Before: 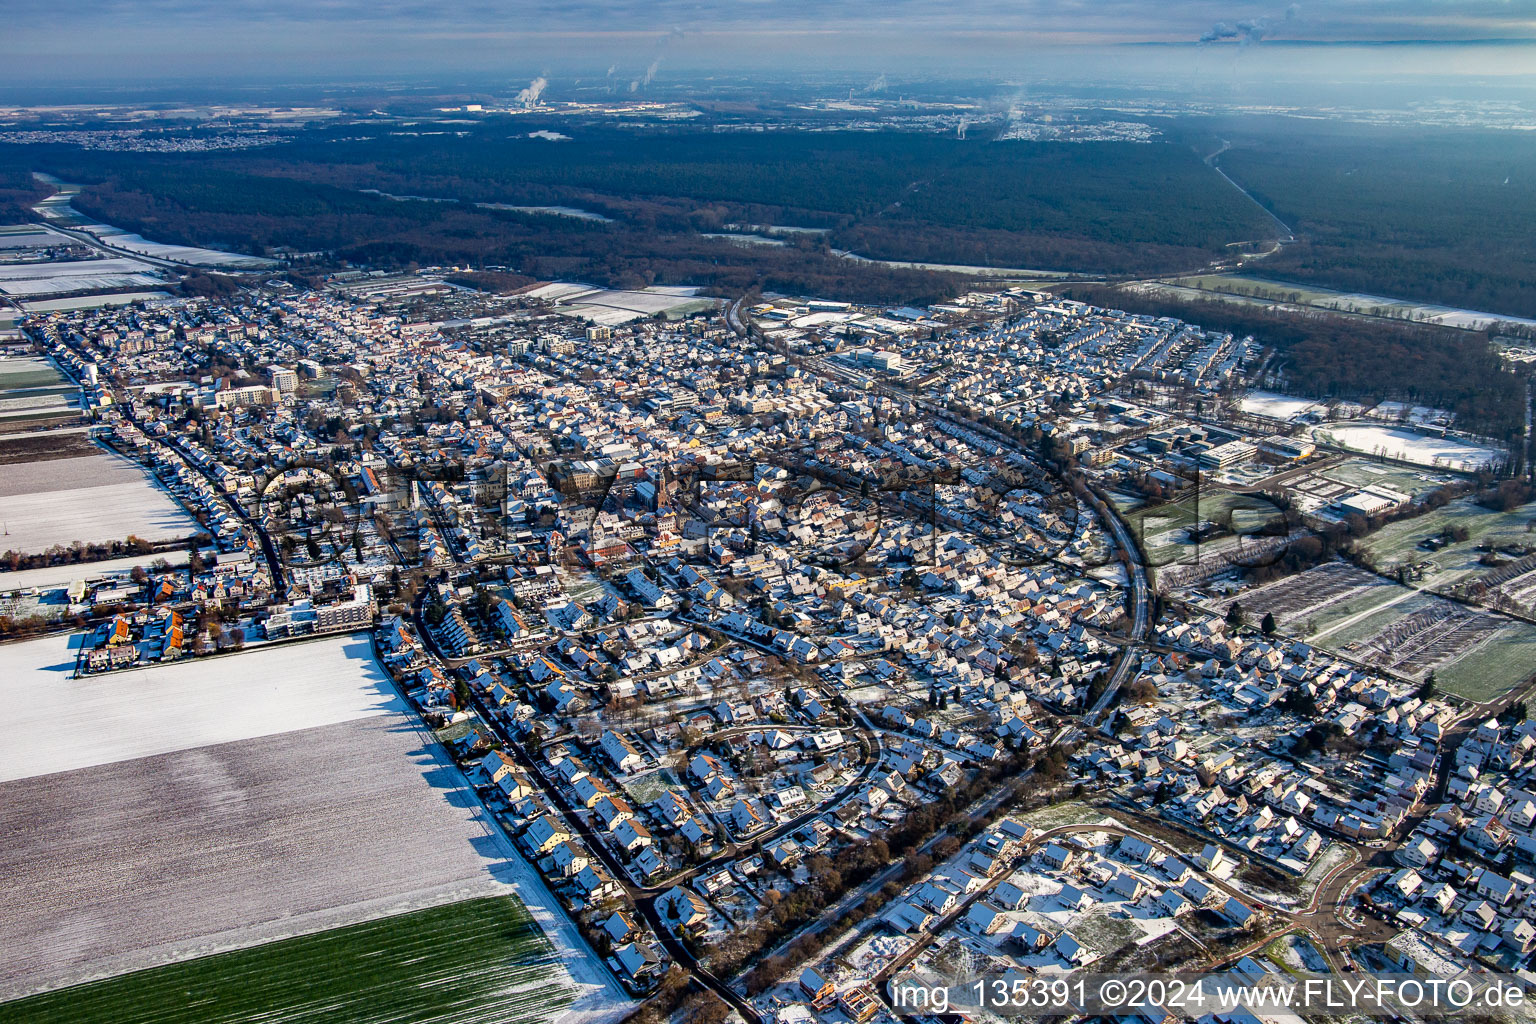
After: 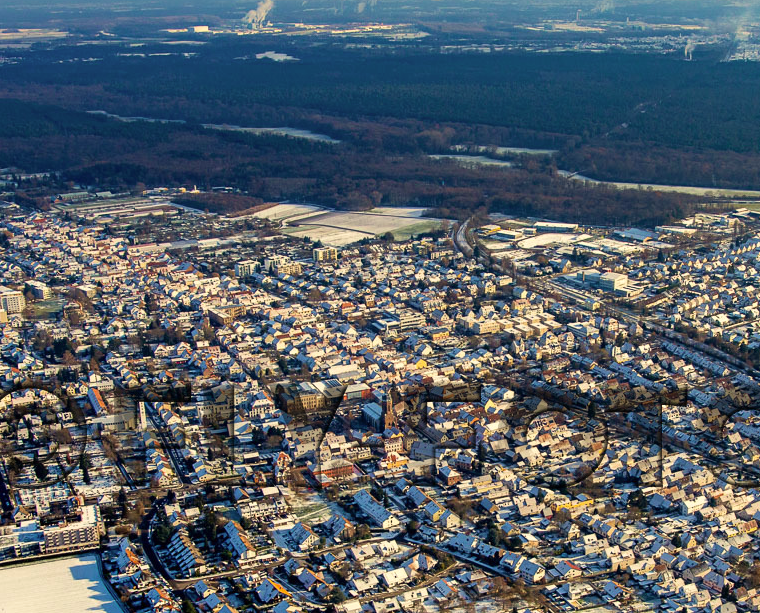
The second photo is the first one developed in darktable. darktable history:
crop: left 17.779%, top 7.802%, right 32.739%, bottom 32.237%
velvia: on, module defaults
color correction: highlights a* 1.3, highlights b* 17.36
